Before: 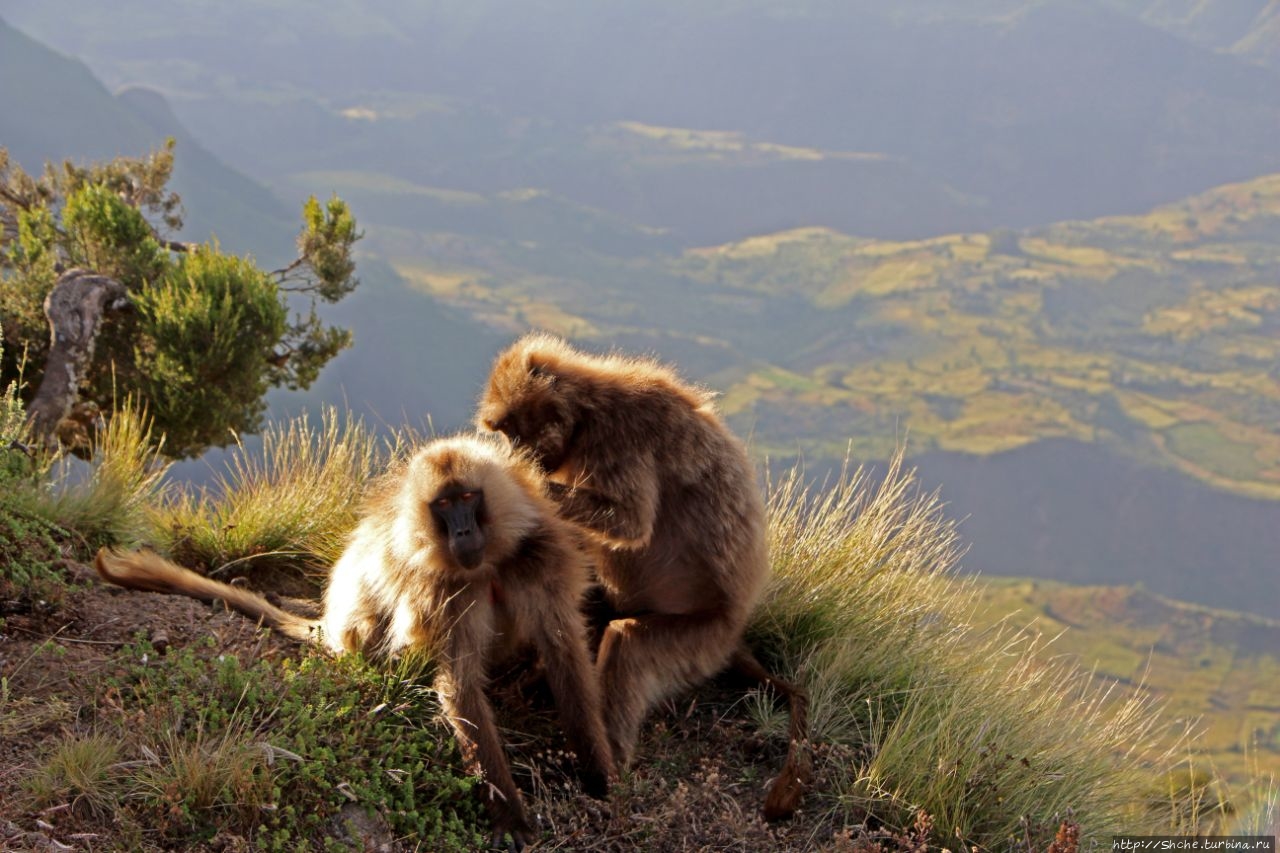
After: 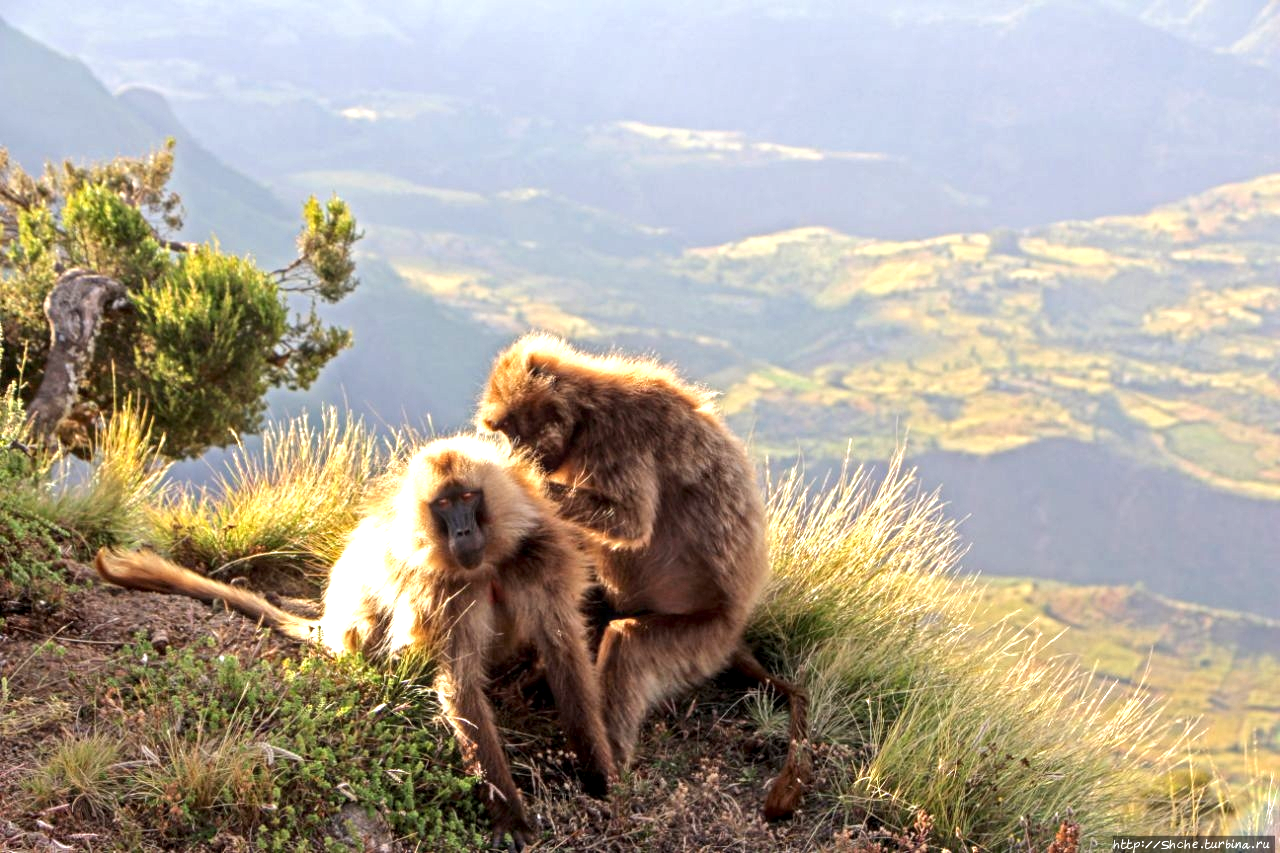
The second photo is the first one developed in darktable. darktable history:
local contrast: on, module defaults
exposure: black level correction 0, exposure 1.099 EV, compensate highlight preservation false
